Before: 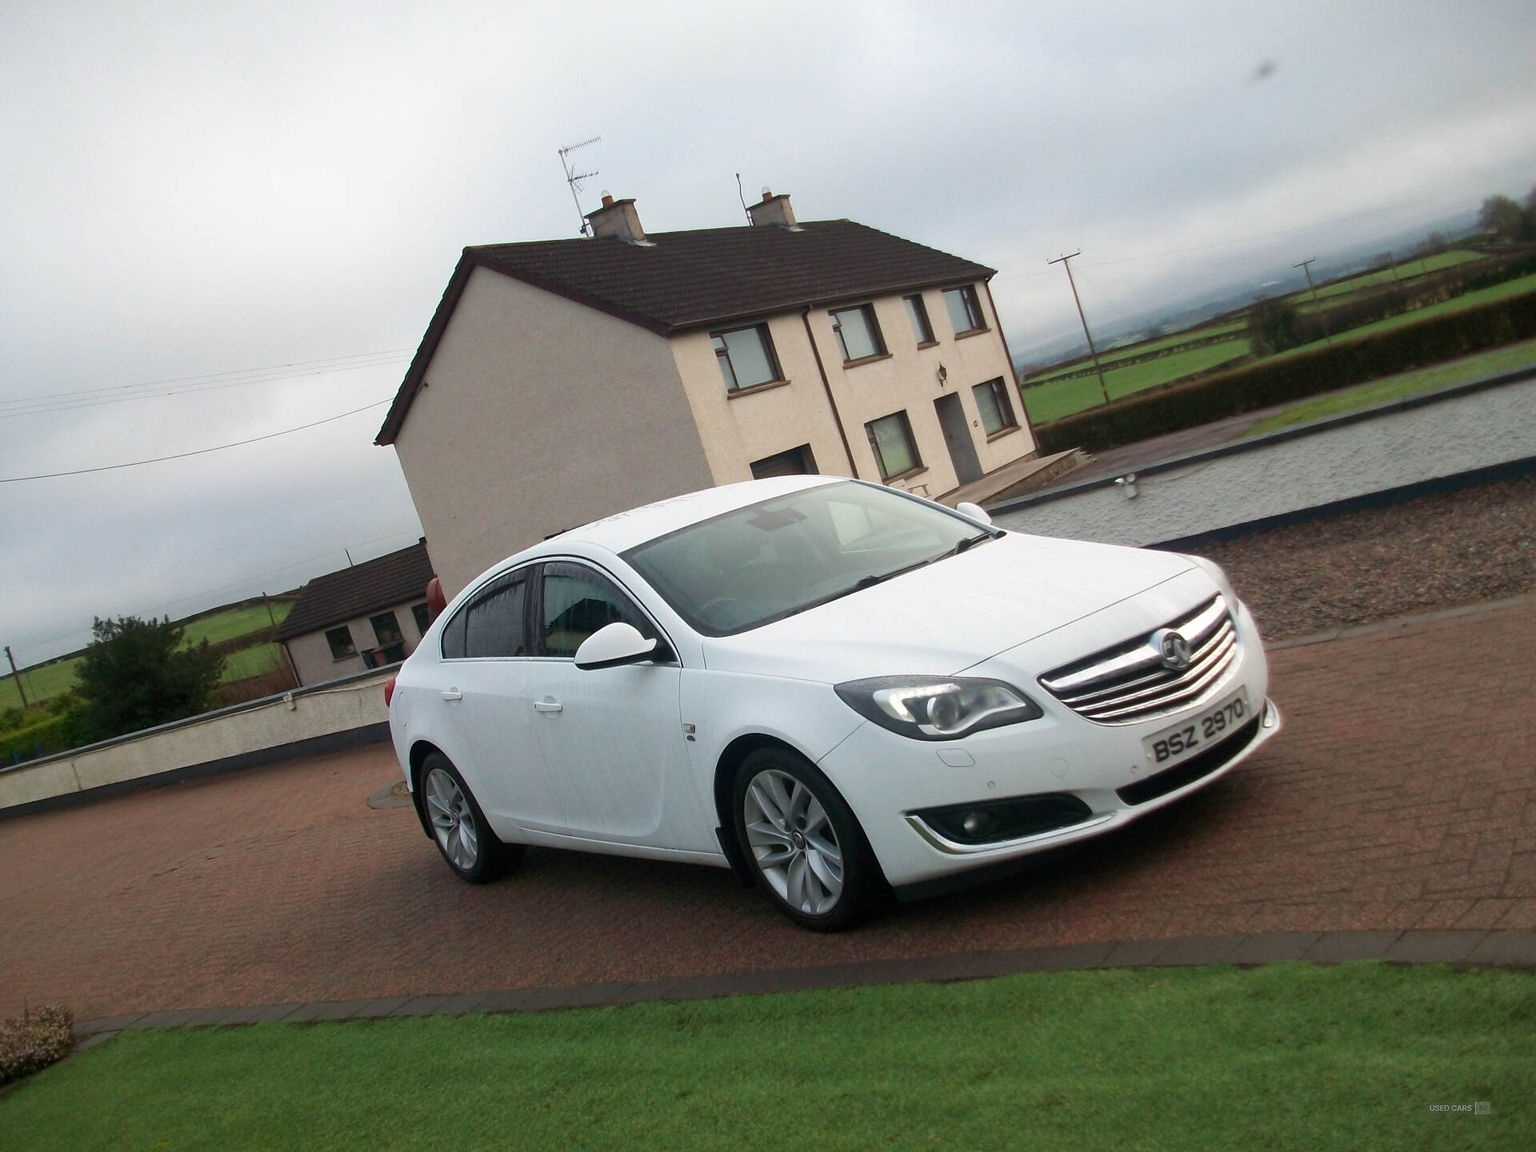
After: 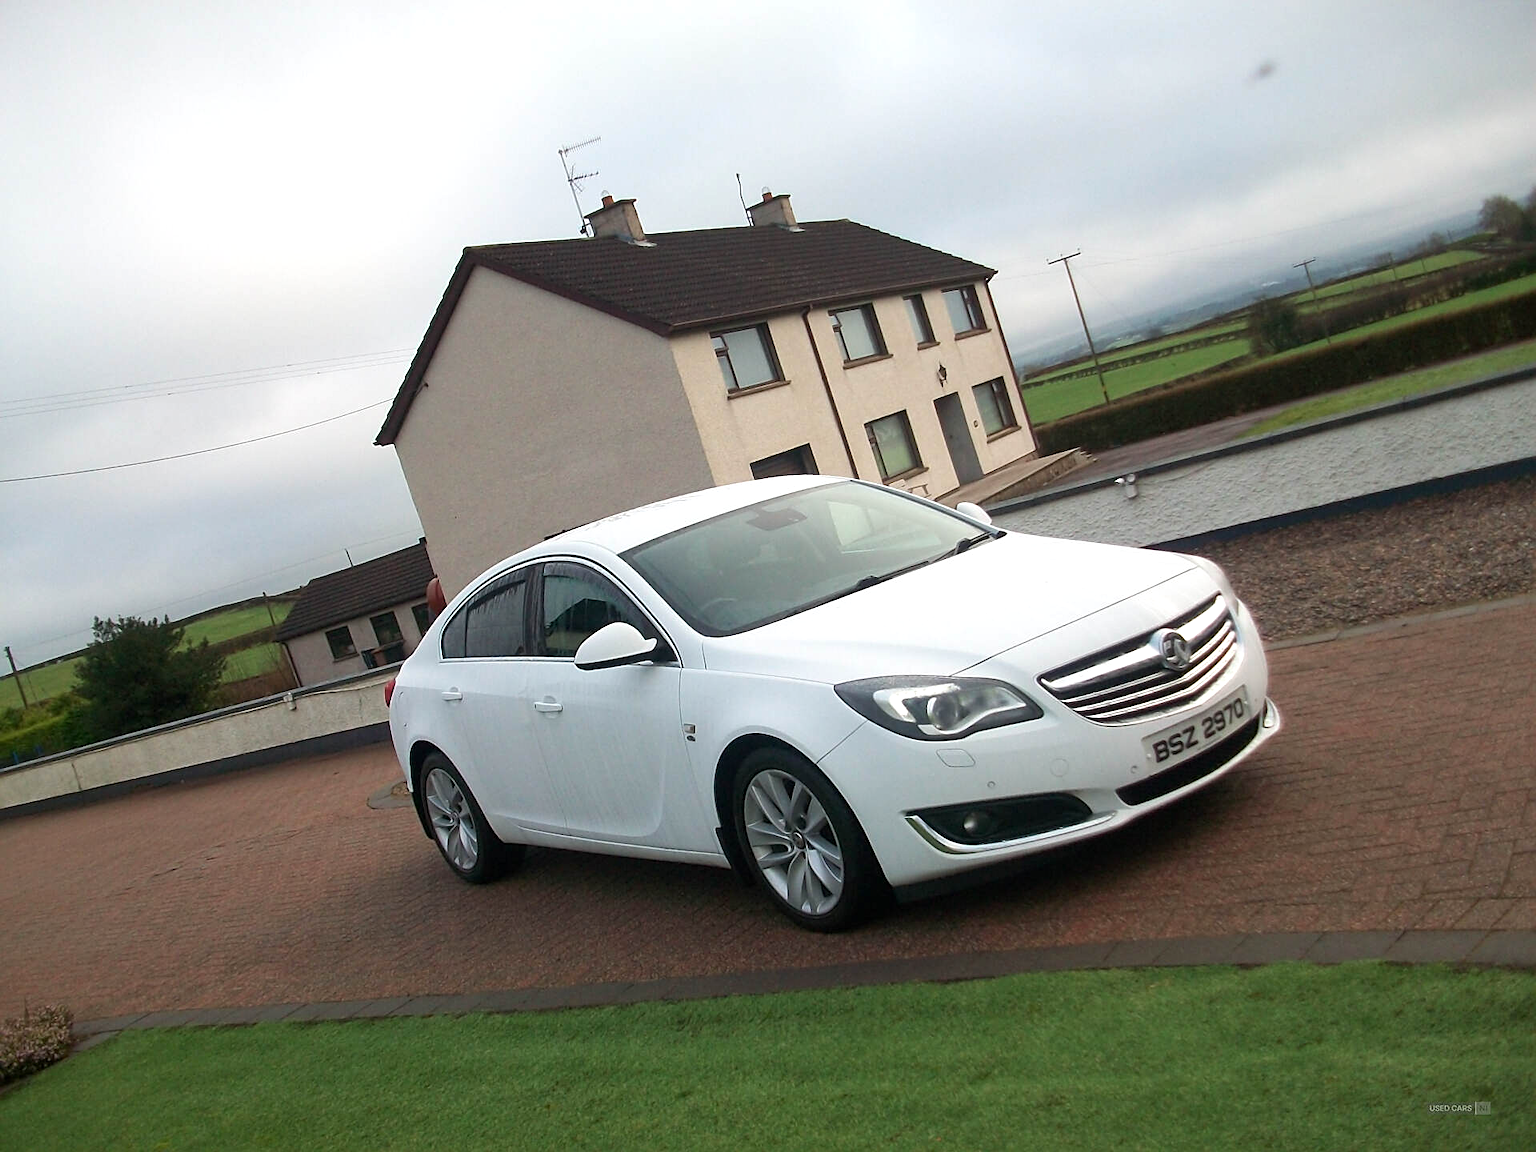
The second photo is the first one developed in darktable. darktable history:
sharpen: on, module defaults
exposure: exposure 0.228 EV, compensate exposure bias true, compensate highlight preservation false
